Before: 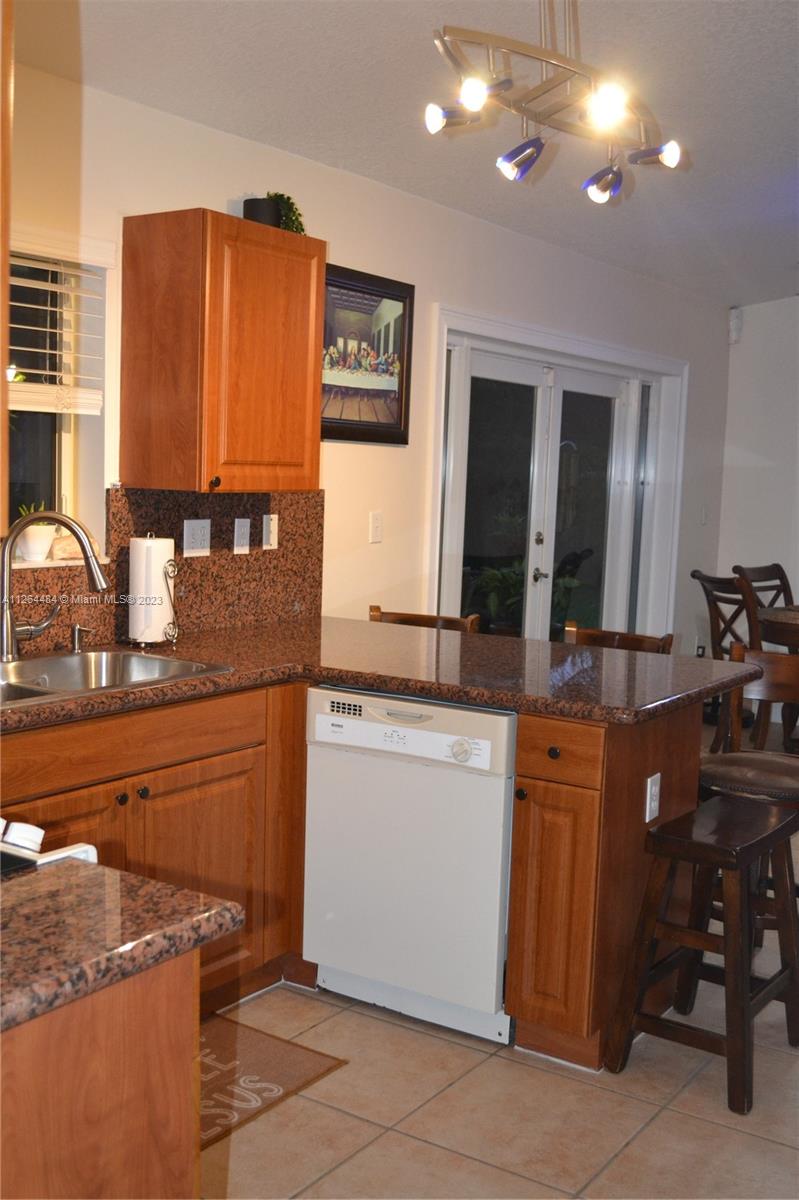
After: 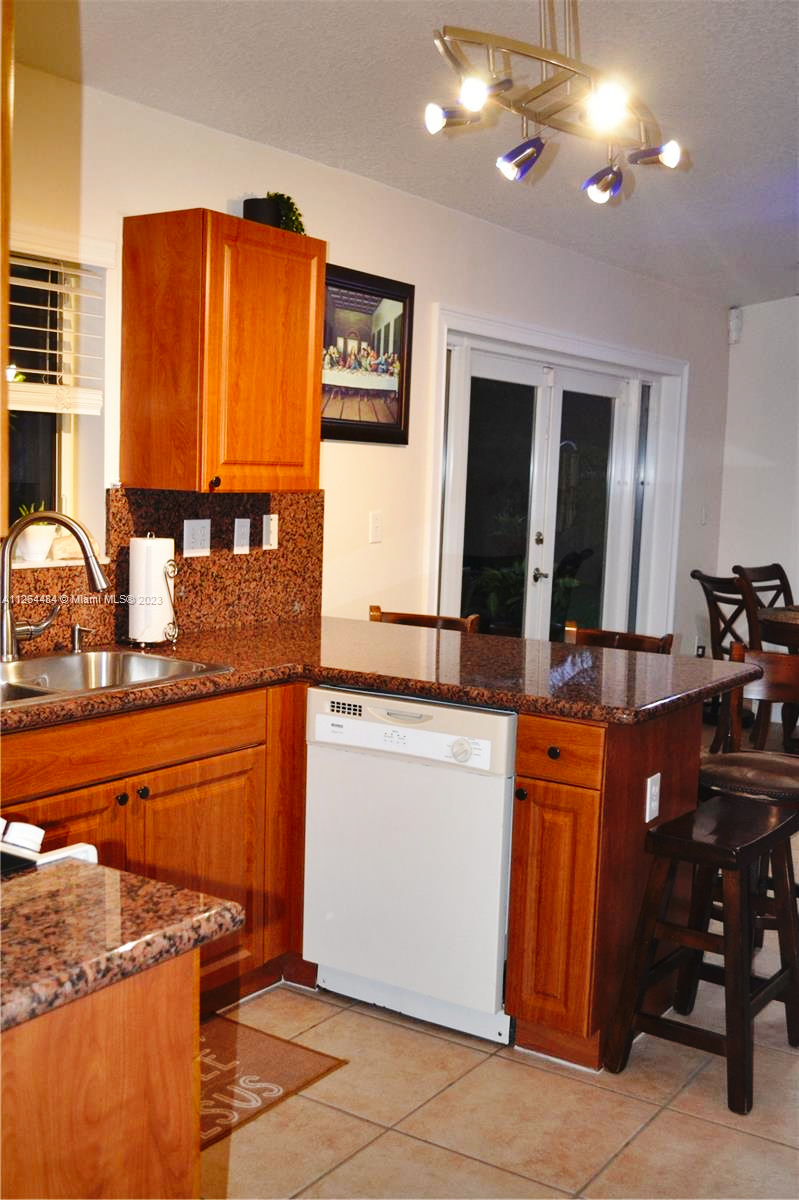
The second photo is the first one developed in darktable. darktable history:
white balance: red 1, blue 1
shadows and highlights: shadows 30.63, highlights -63.22, shadows color adjustment 98%, highlights color adjustment 58.61%, soften with gaussian
base curve: curves: ch0 [(0, 0) (0.036, 0.025) (0.121, 0.166) (0.206, 0.329) (0.605, 0.79) (1, 1)], preserve colors none
